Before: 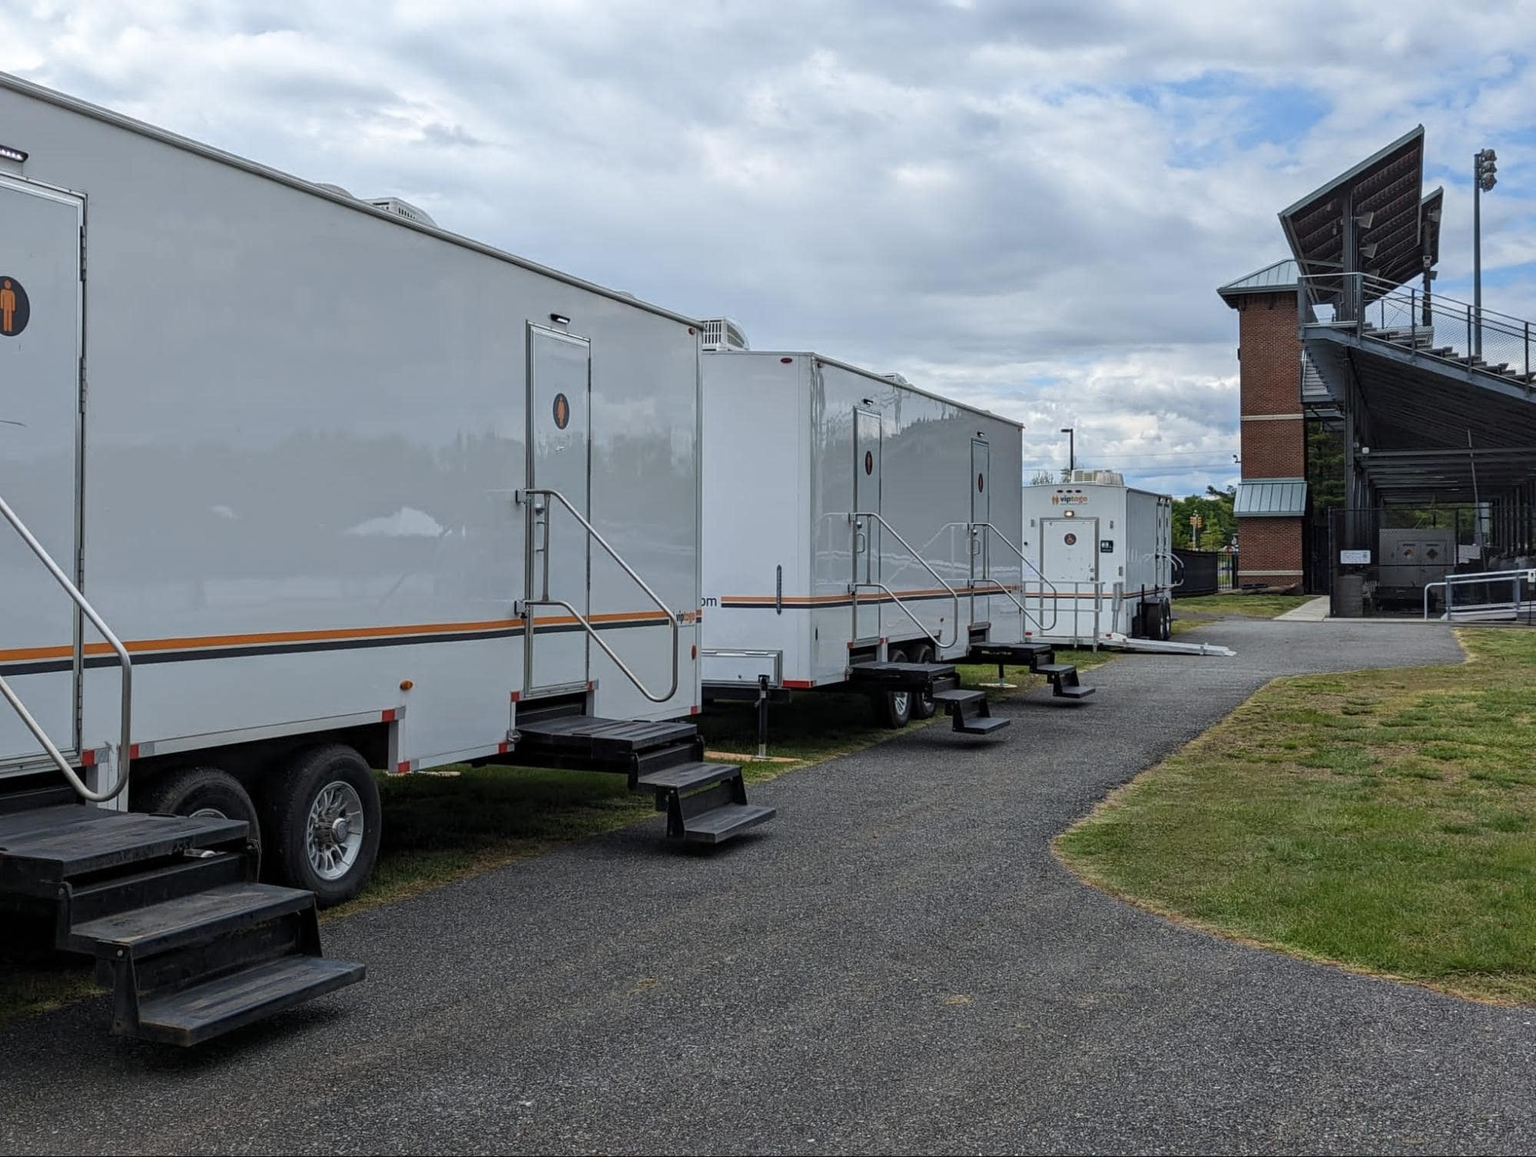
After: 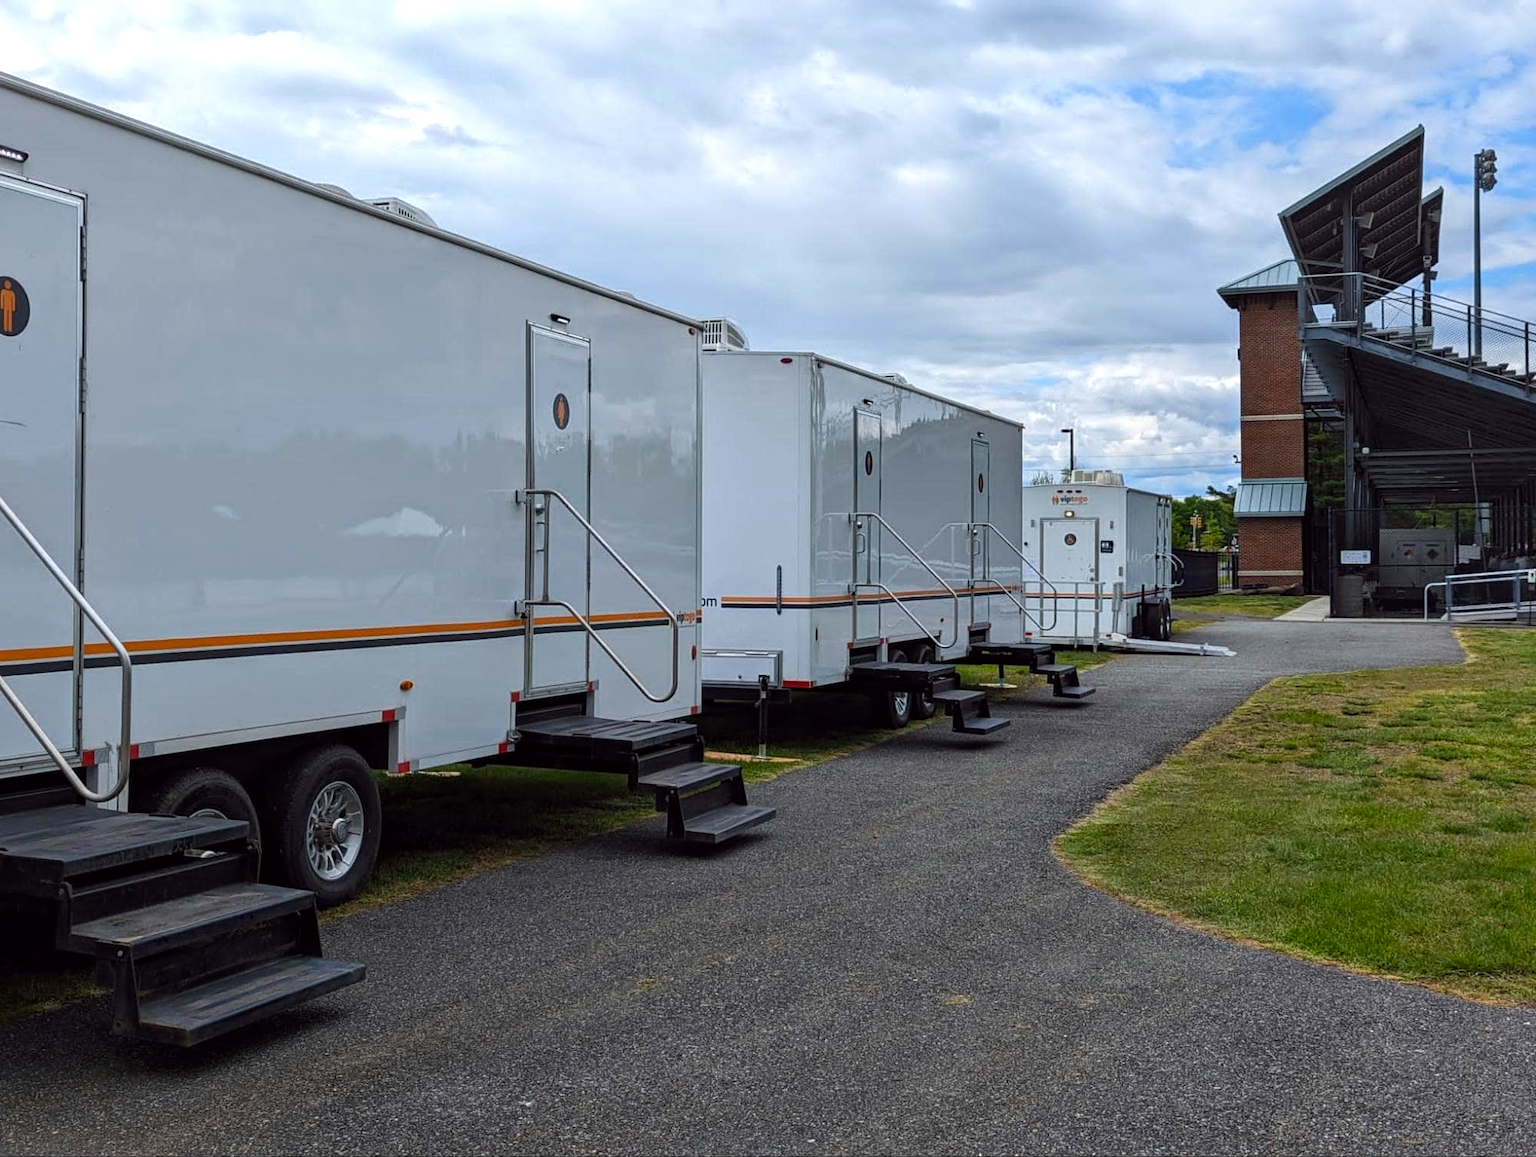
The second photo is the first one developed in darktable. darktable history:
color balance: lift [1, 1.001, 0.999, 1.001], gamma [1, 1.004, 1.007, 0.993], gain [1, 0.991, 0.987, 1.013], contrast 10%, output saturation 120%
white balance: red 1, blue 1
